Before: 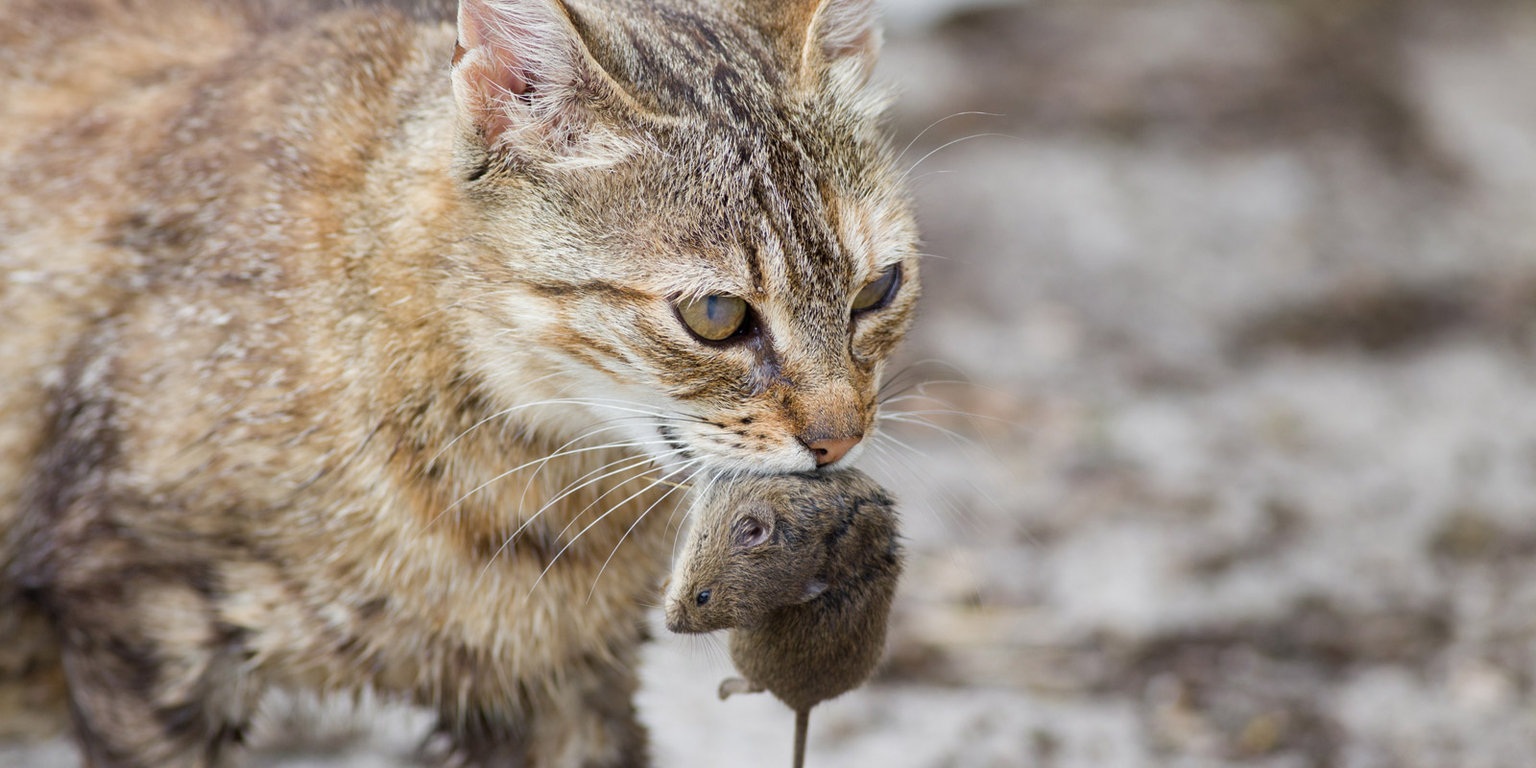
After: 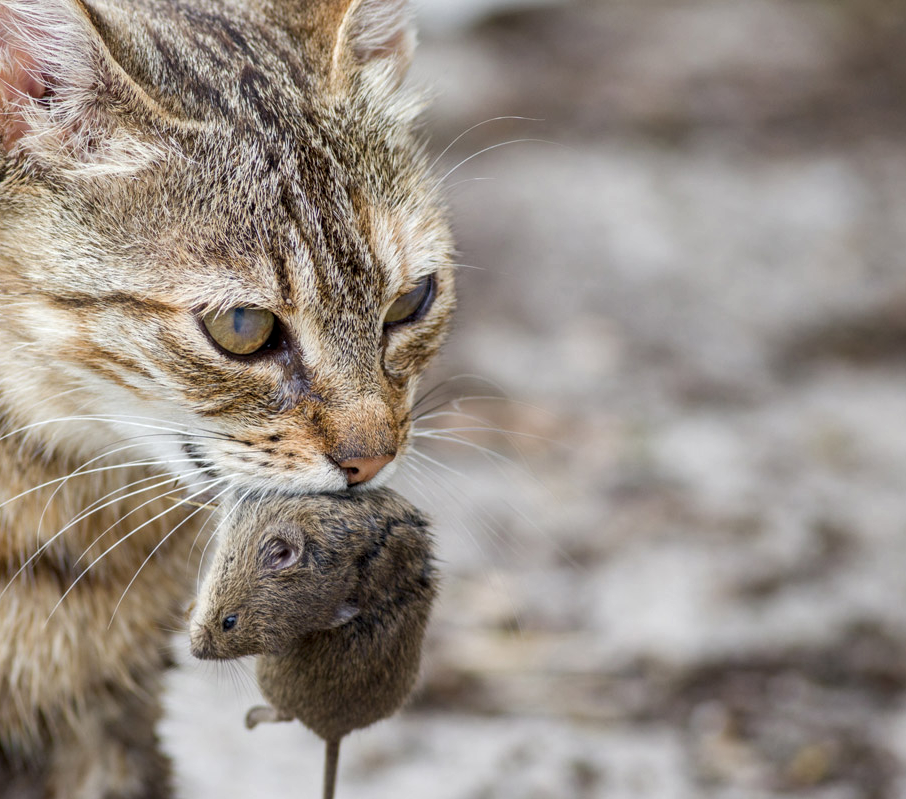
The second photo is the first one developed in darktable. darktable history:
crop: left 31.458%, top 0%, right 11.876%
local contrast: on, module defaults
